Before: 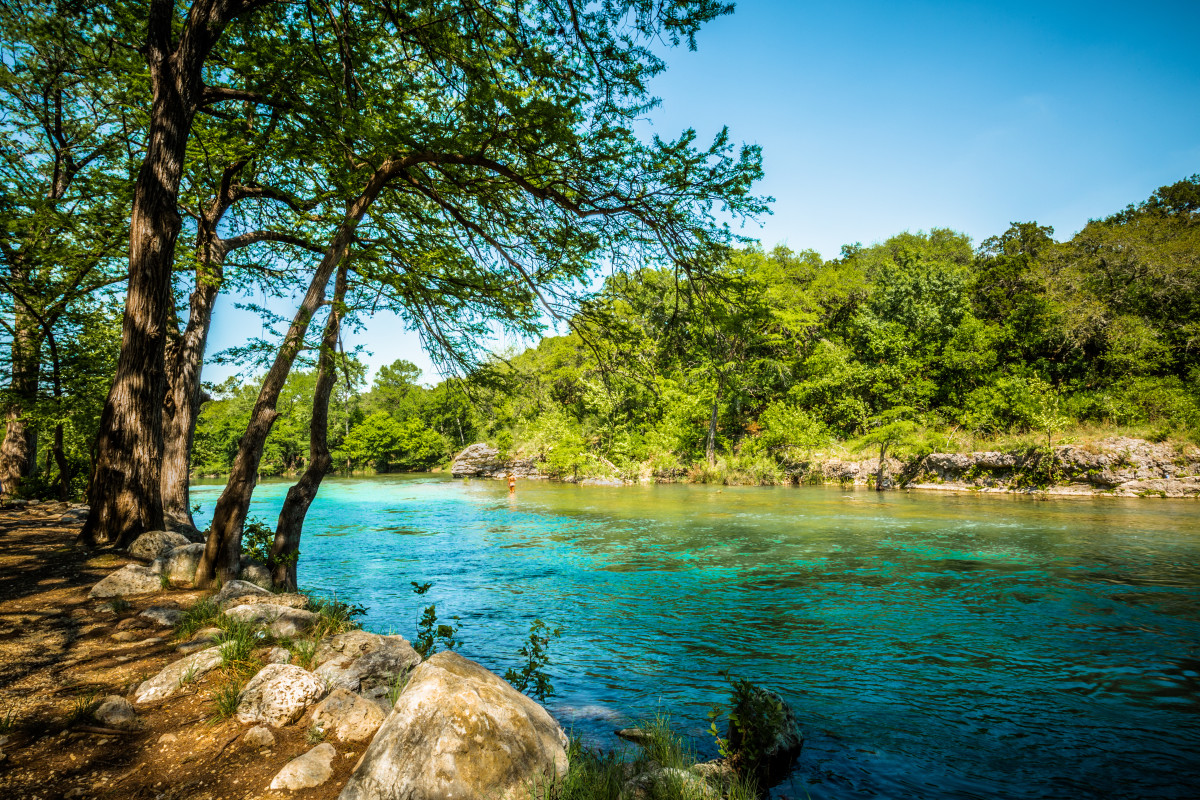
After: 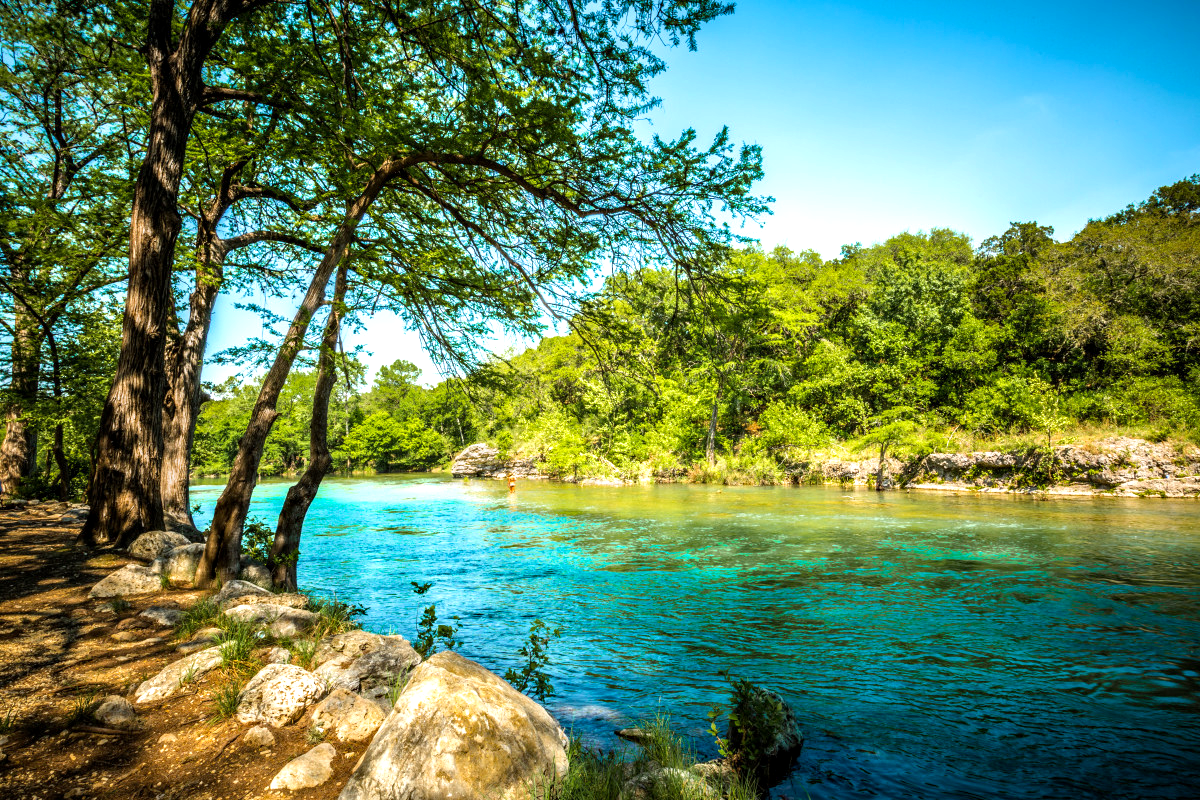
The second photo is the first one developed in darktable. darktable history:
haze removal: compatibility mode true, adaptive false
exposure: black level correction 0.001, exposure 0.499 EV, compensate highlight preservation false
